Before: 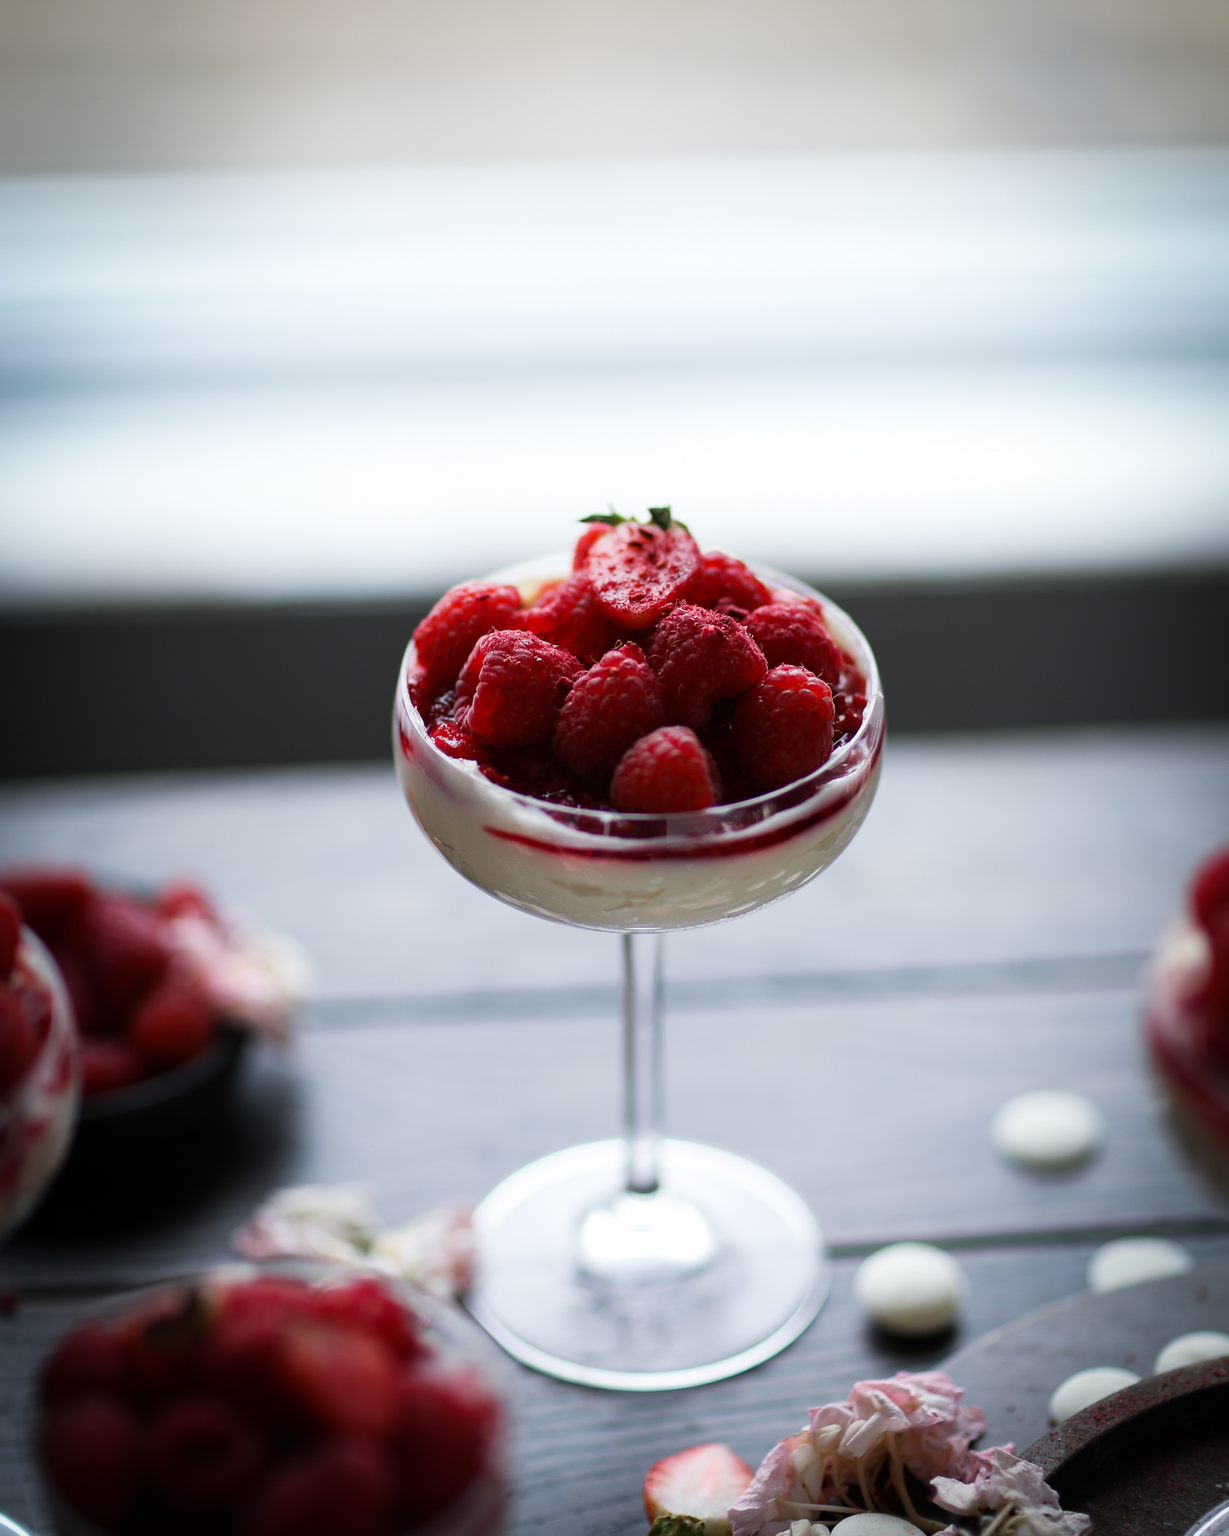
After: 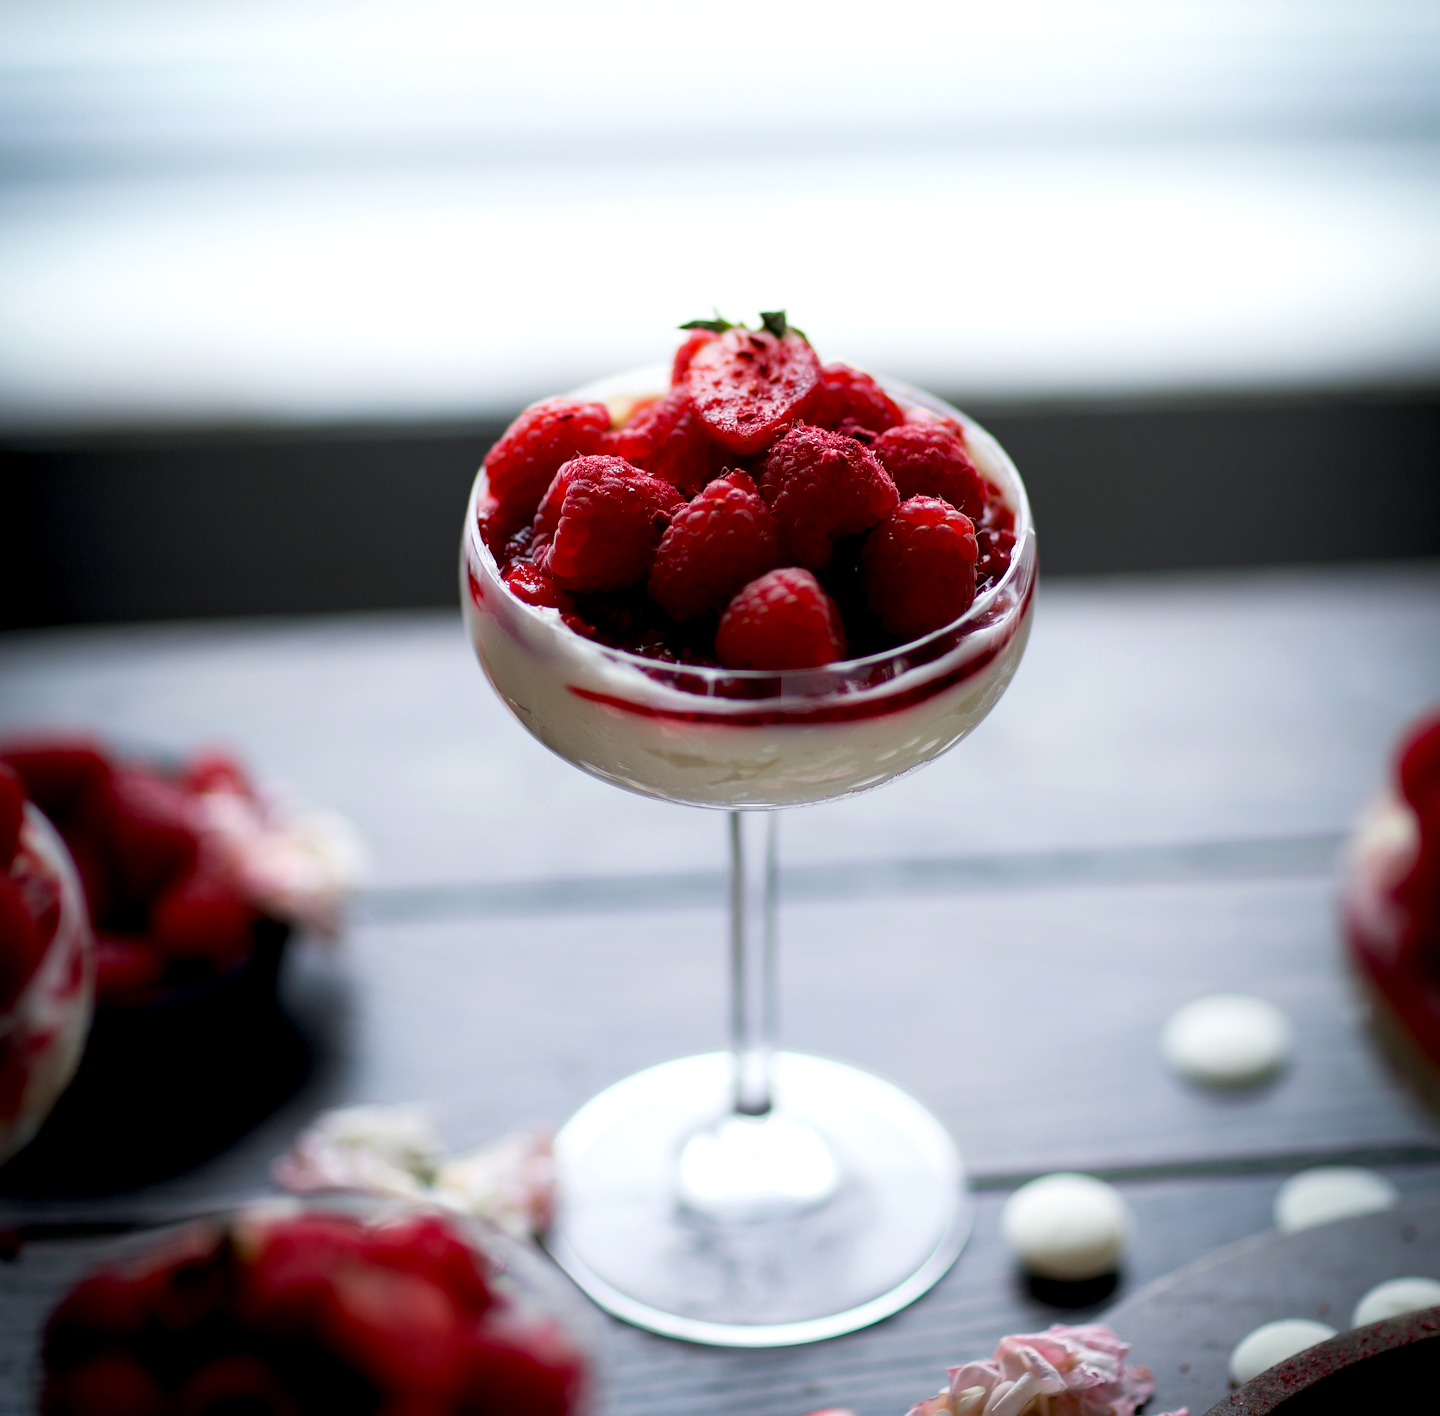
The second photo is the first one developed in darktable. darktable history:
exposure: black level correction 0.009, exposure 0.119 EV, compensate highlight preservation false
crop and rotate: top 15.774%, bottom 5.506%
